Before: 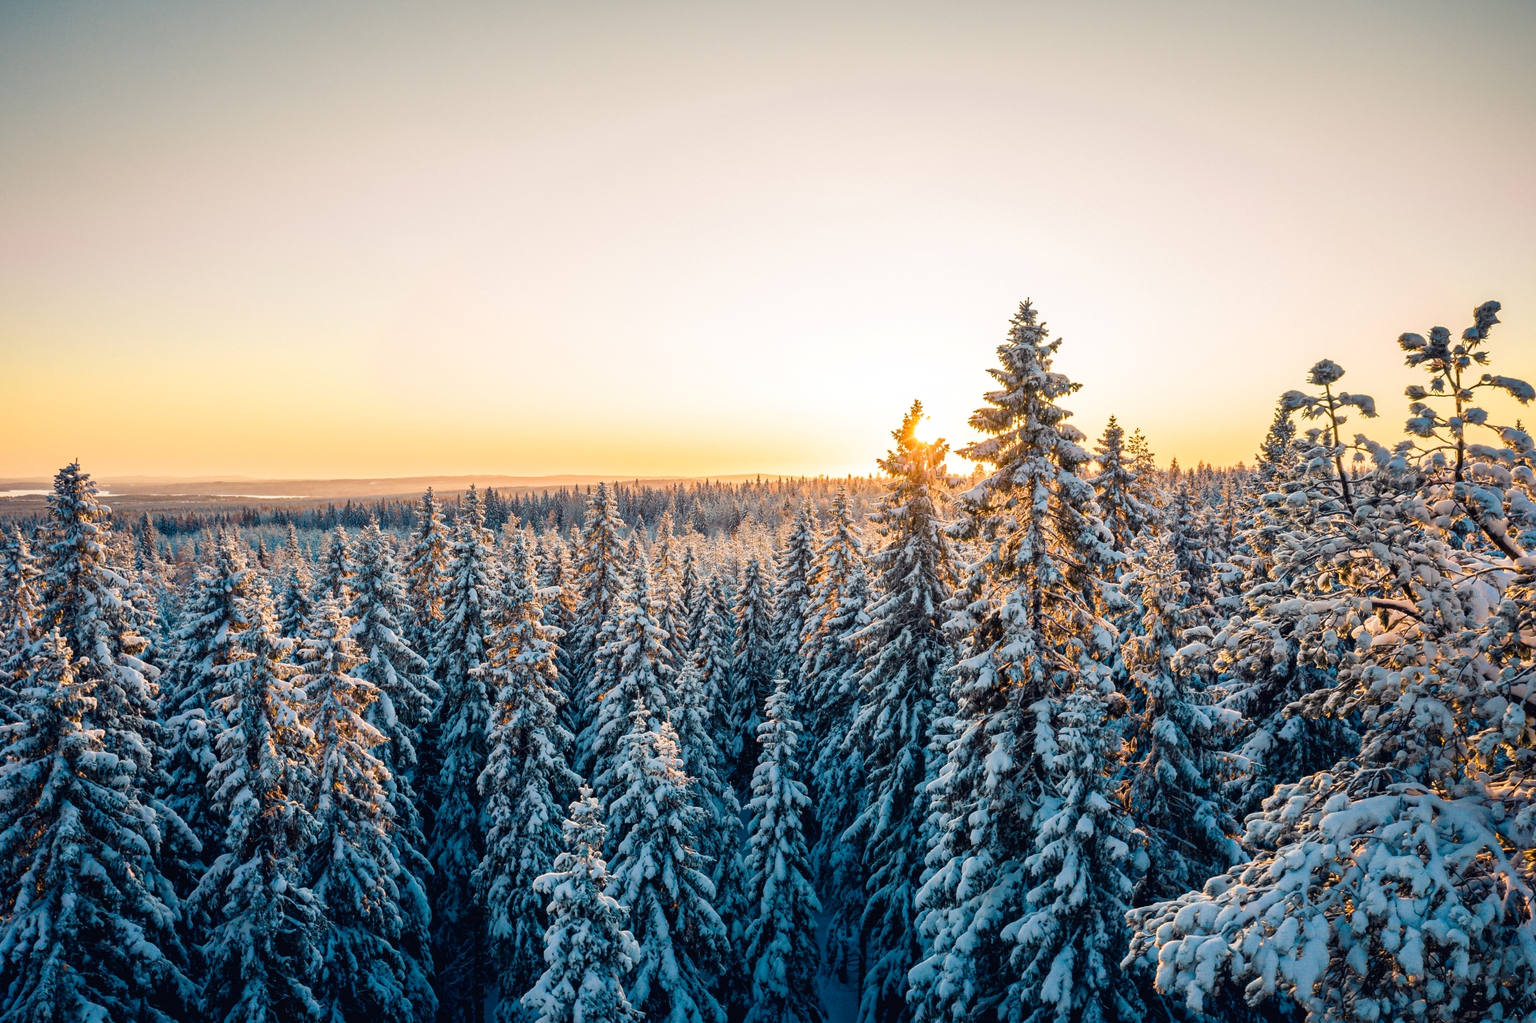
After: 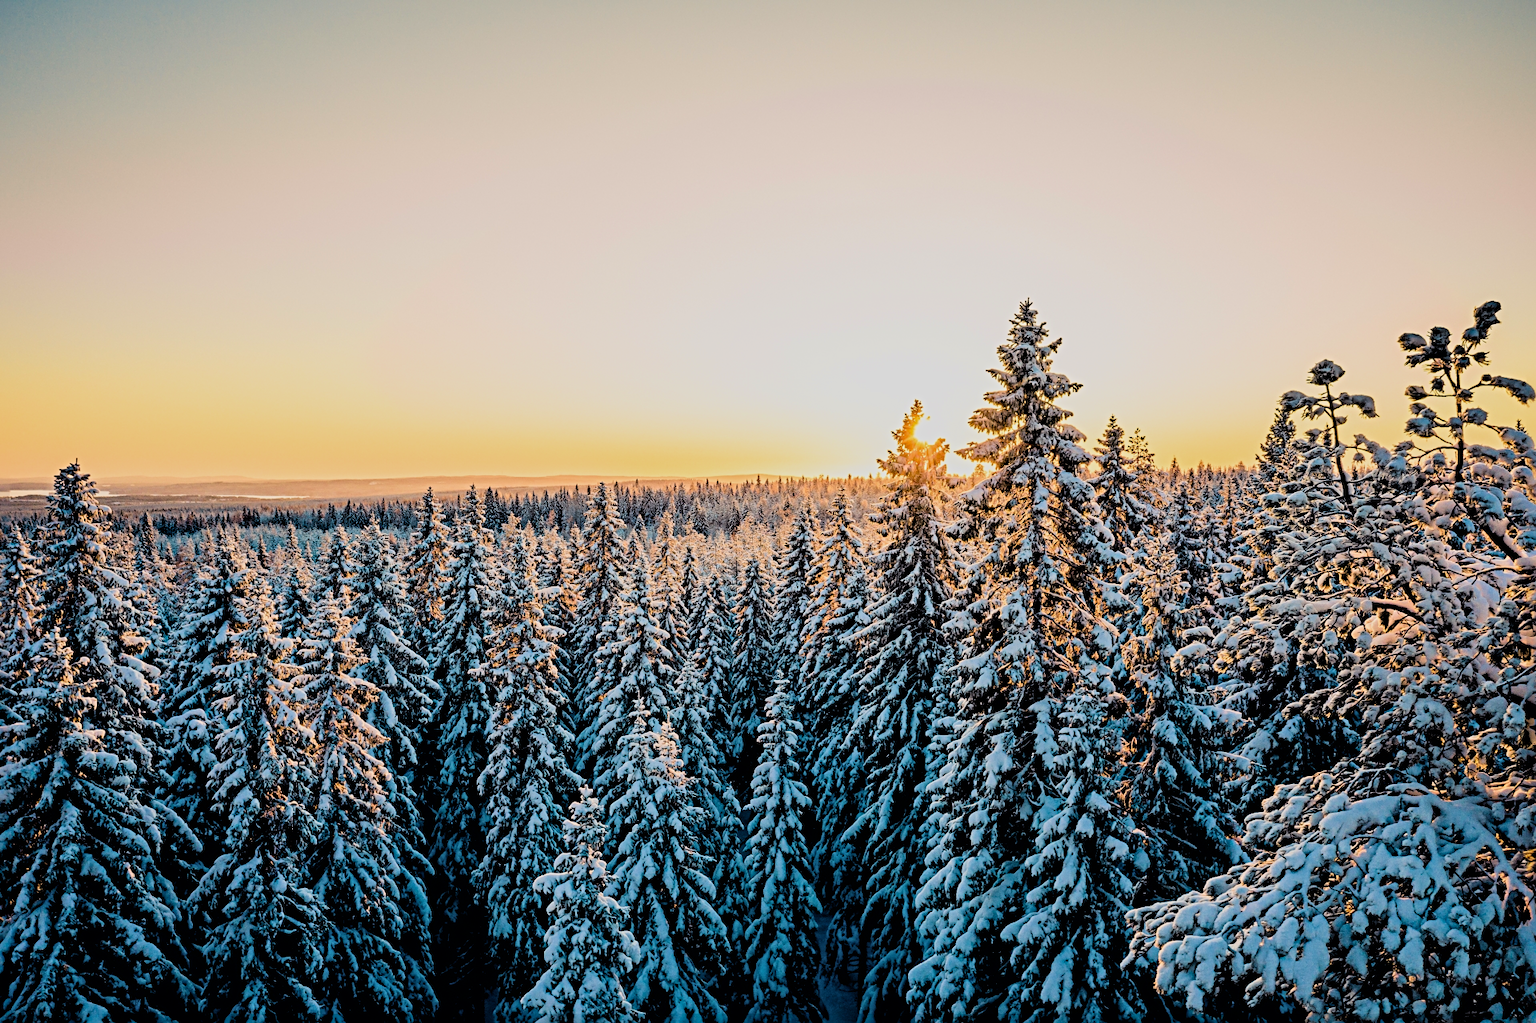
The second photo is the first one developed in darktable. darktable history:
filmic rgb: black relative exposure -2.78 EV, white relative exposure 4.56 EV, hardness 1.69, contrast 1.255, color science v6 (2022)
velvia: on, module defaults
sharpen: radius 4.92
